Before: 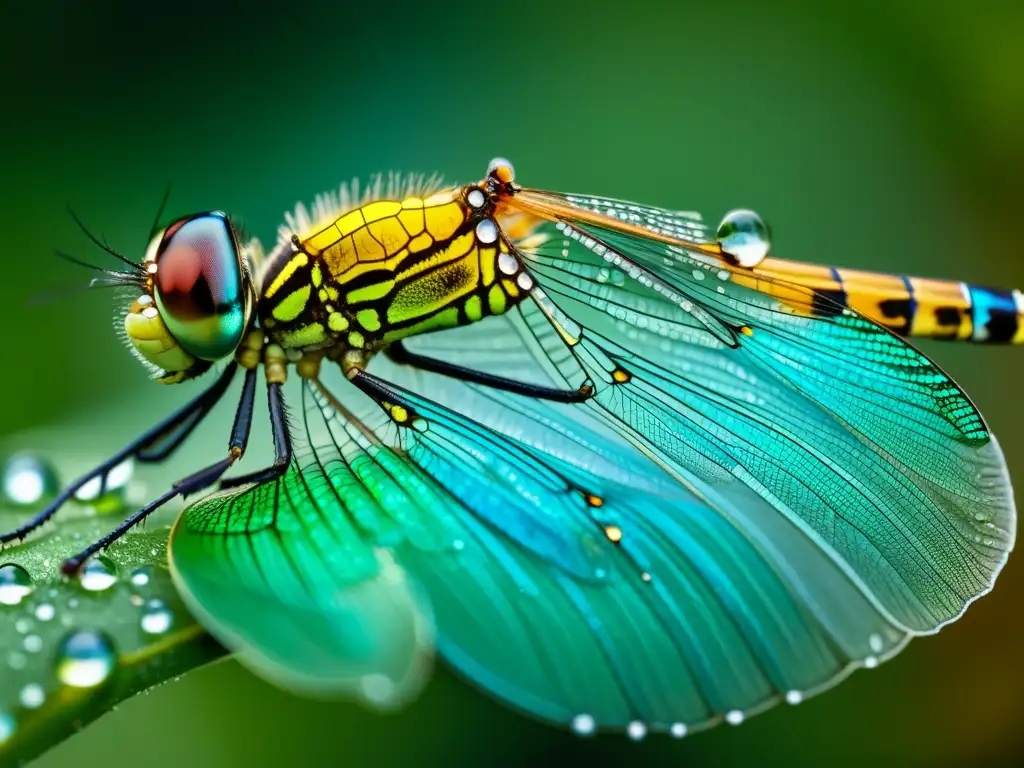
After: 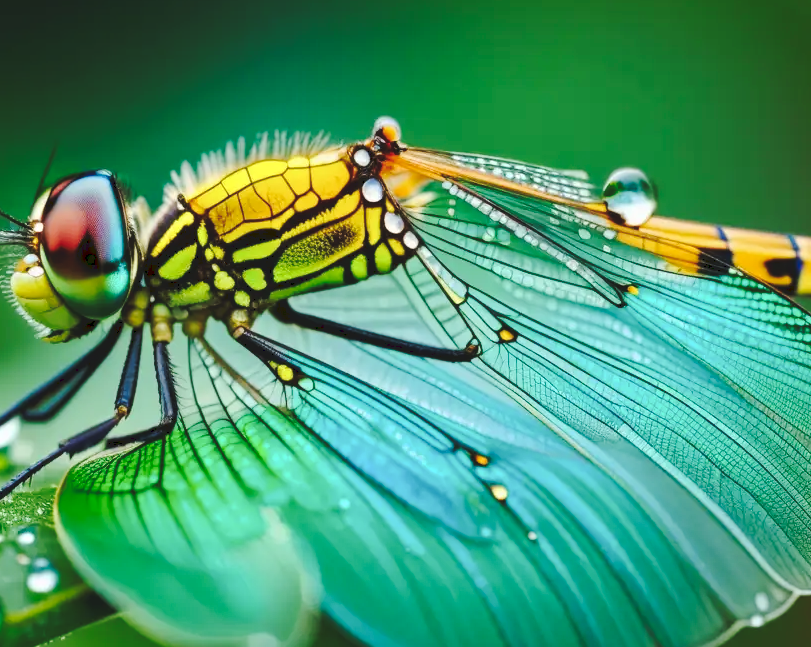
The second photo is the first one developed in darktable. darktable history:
tone curve: curves: ch0 [(0, 0) (0.003, 0.1) (0.011, 0.101) (0.025, 0.11) (0.044, 0.126) (0.069, 0.14) (0.1, 0.158) (0.136, 0.18) (0.177, 0.206) (0.224, 0.243) (0.277, 0.293) (0.335, 0.36) (0.399, 0.446) (0.468, 0.537) (0.543, 0.618) (0.623, 0.694) (0.709, 0.763) (0.801, 0.836) (0.898, 0.908) (1, 1)], preserve colors none
crop: left 11.225%, top 5.381%, right 9.565%, bottom 10.314%
